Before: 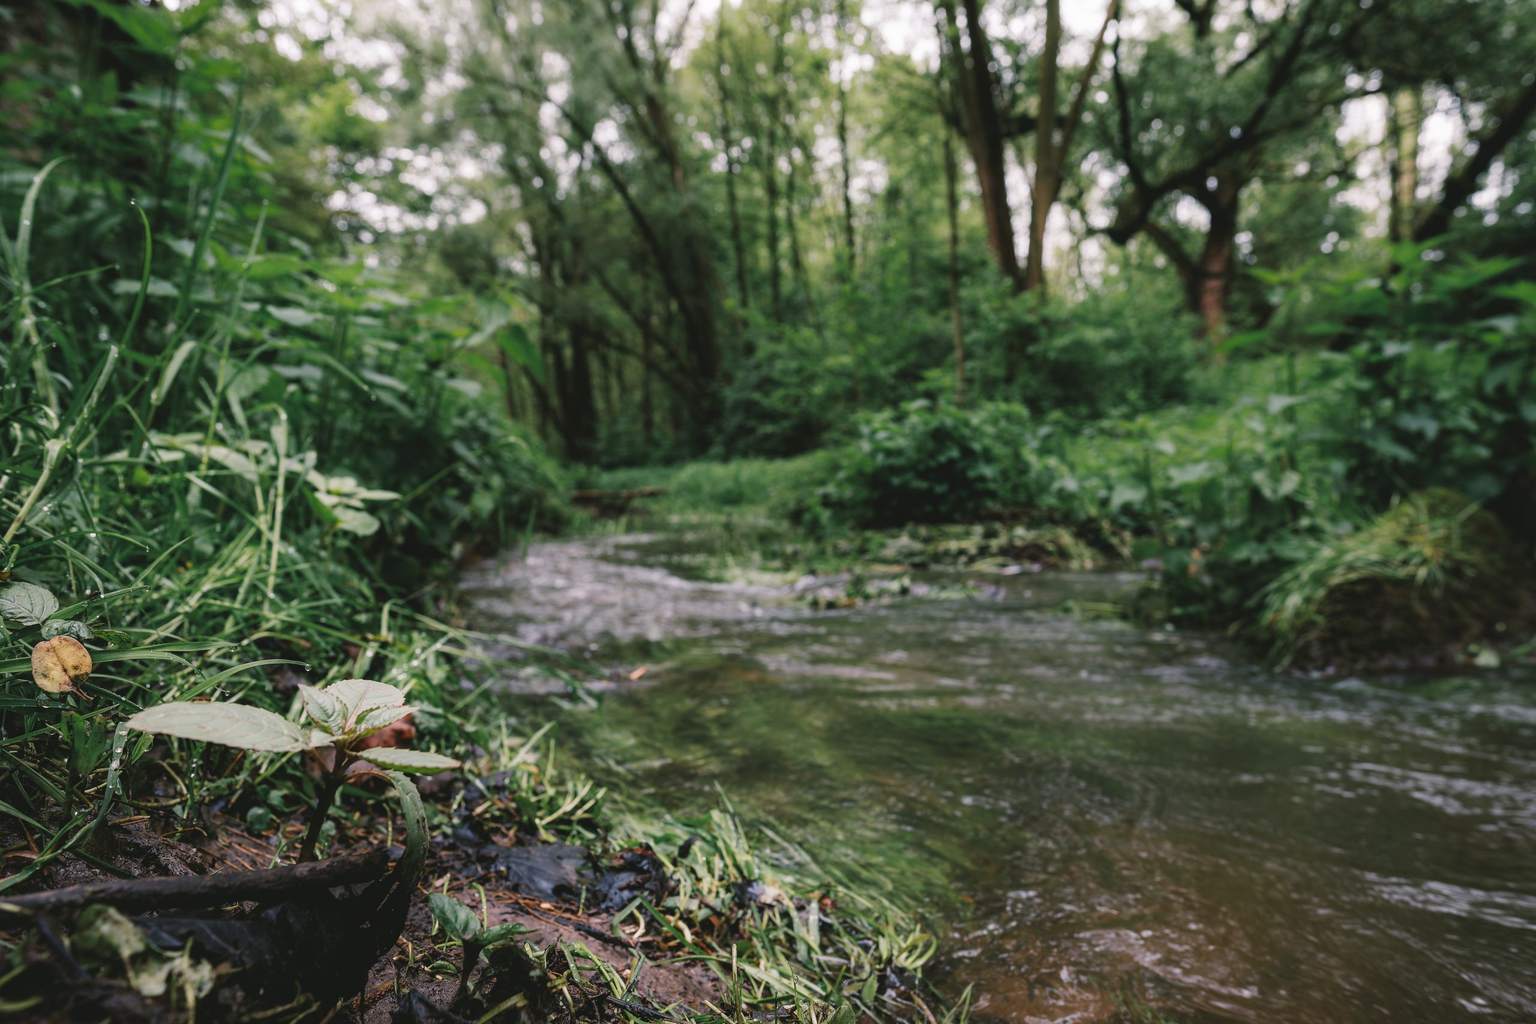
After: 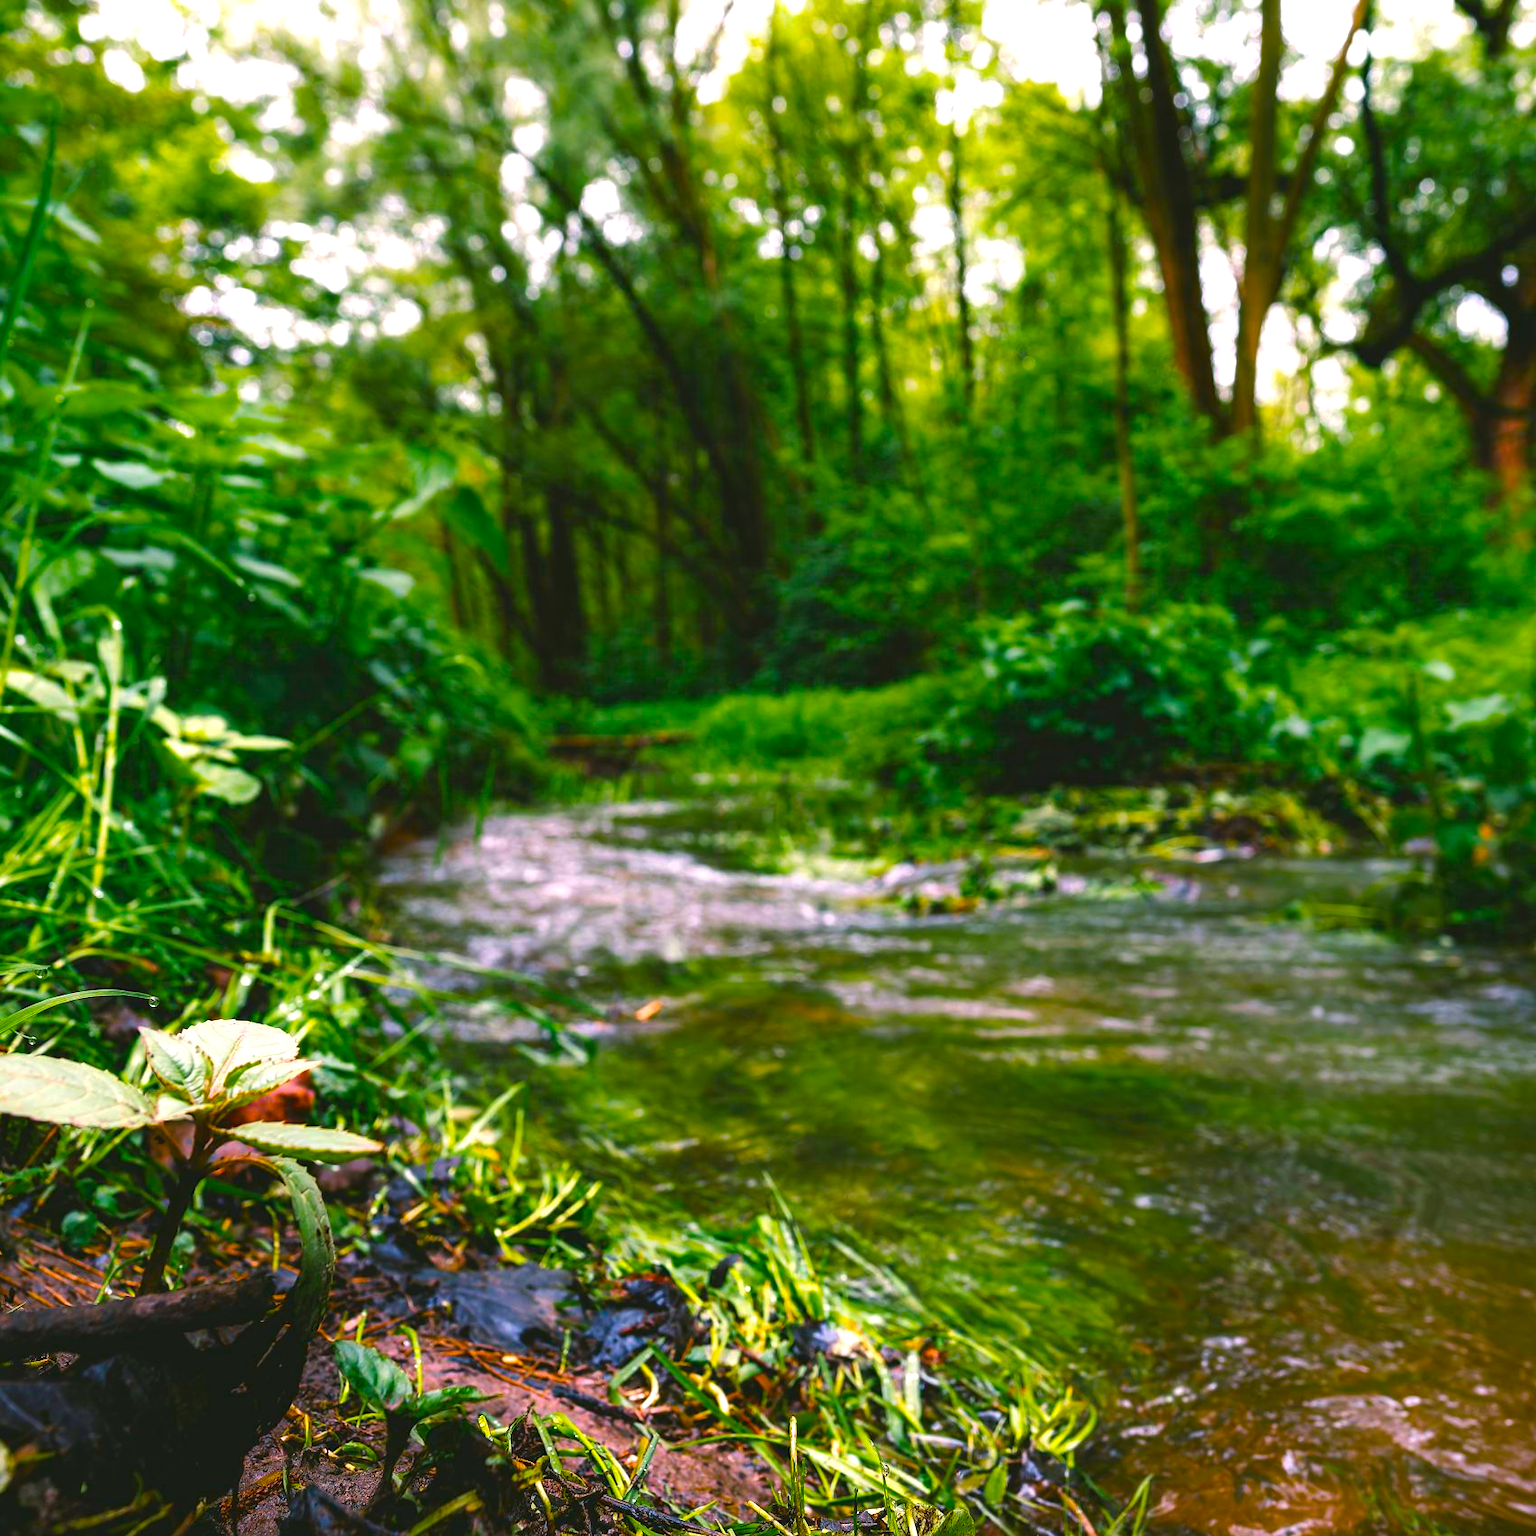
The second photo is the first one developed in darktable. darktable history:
crop and rotate: left 13.409%, right 19.924%
color balance rgb: linear chroma grading › global chroma 20%, perceptual saturation grading › global saturation 65%, perceptual saturation grading › highlights 50%, perceptual saturation grading › shadows 30%, perceptual brilliance grading › global brilliance 12%, perceptual brilliance grading › highlights 15%, global vibrance 20%
